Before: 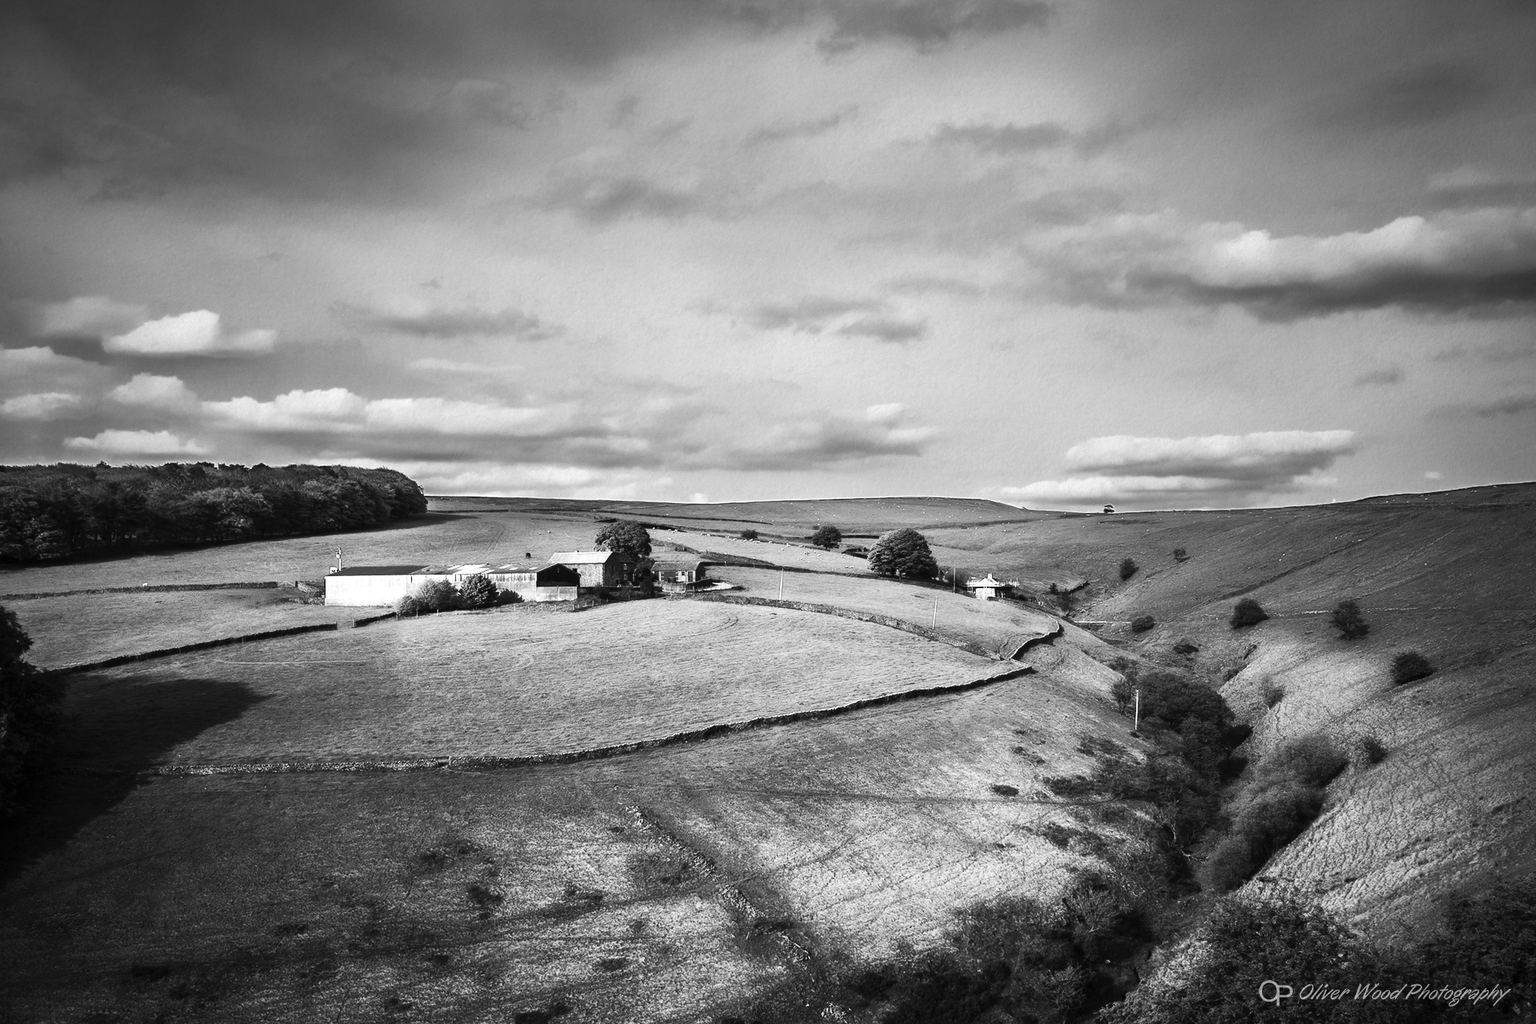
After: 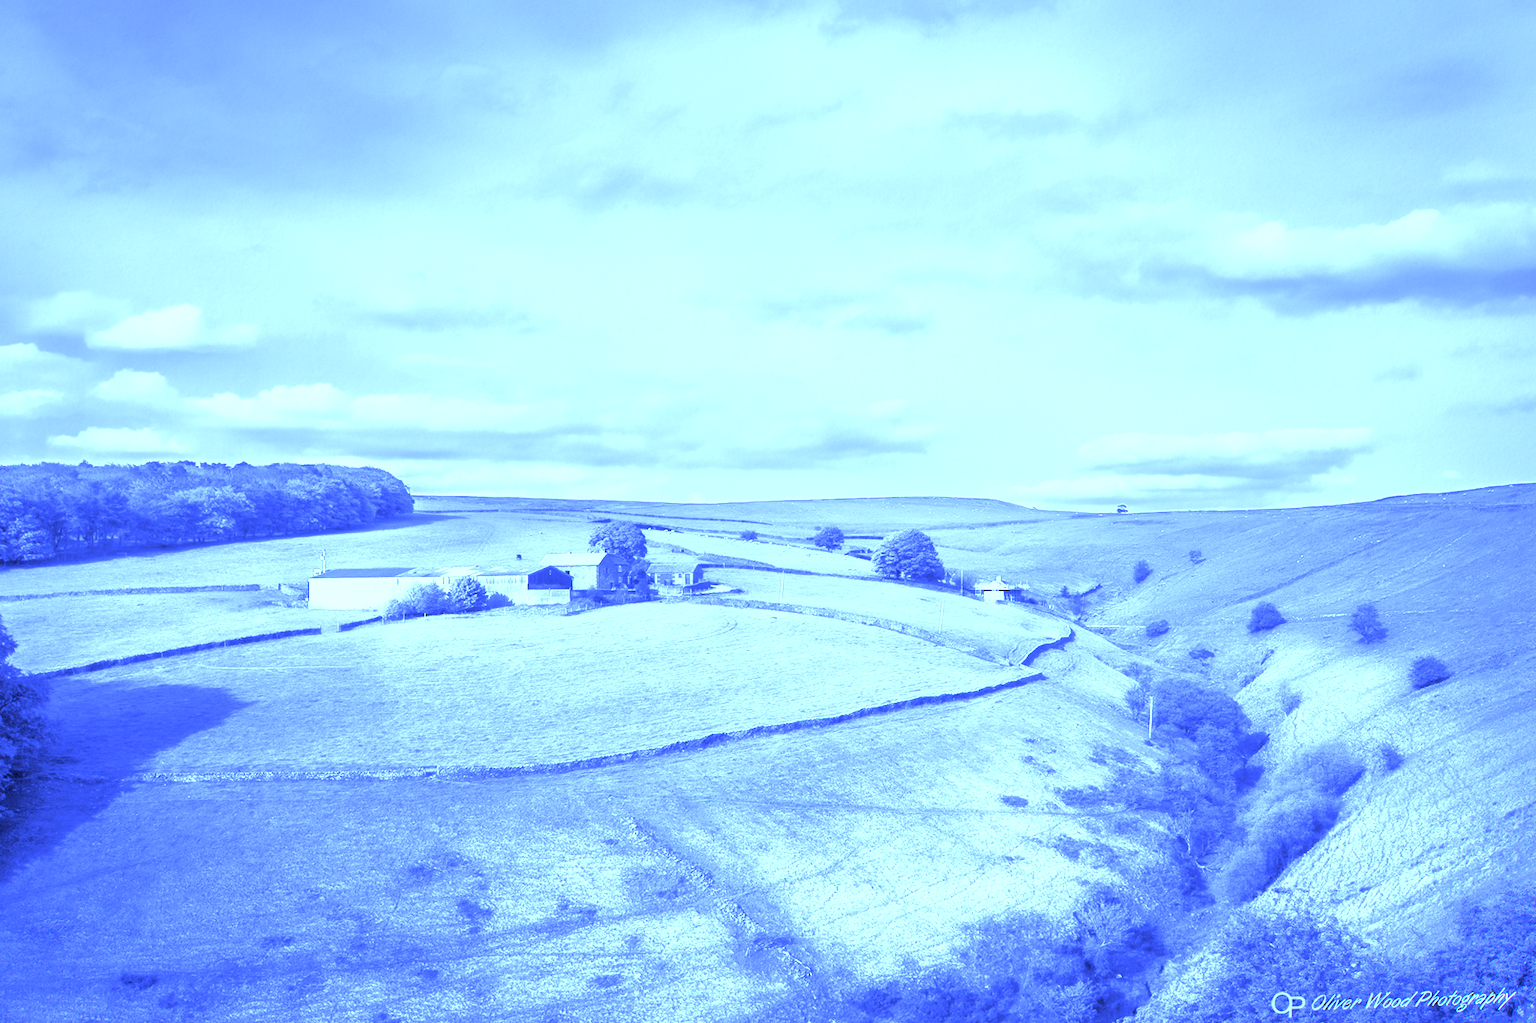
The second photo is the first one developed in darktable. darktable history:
lens correction: scale 1.04, crop 1.53, focal 34.9, aperture 8, distance 1000, camera "X-T50", lens "Sigma 18-50mm F2.8 DC DN | Contemporary 021"
exposure "scene-referred default": black level correction 0, exposure 0.7 EV, compensate exposure bias true, compensate highlight preservation false
color calibration: illuminant as shot in camera, x 0.462, y 0.419, temperature 2651.64 K
white balance: red 1.258, blue 3.096
